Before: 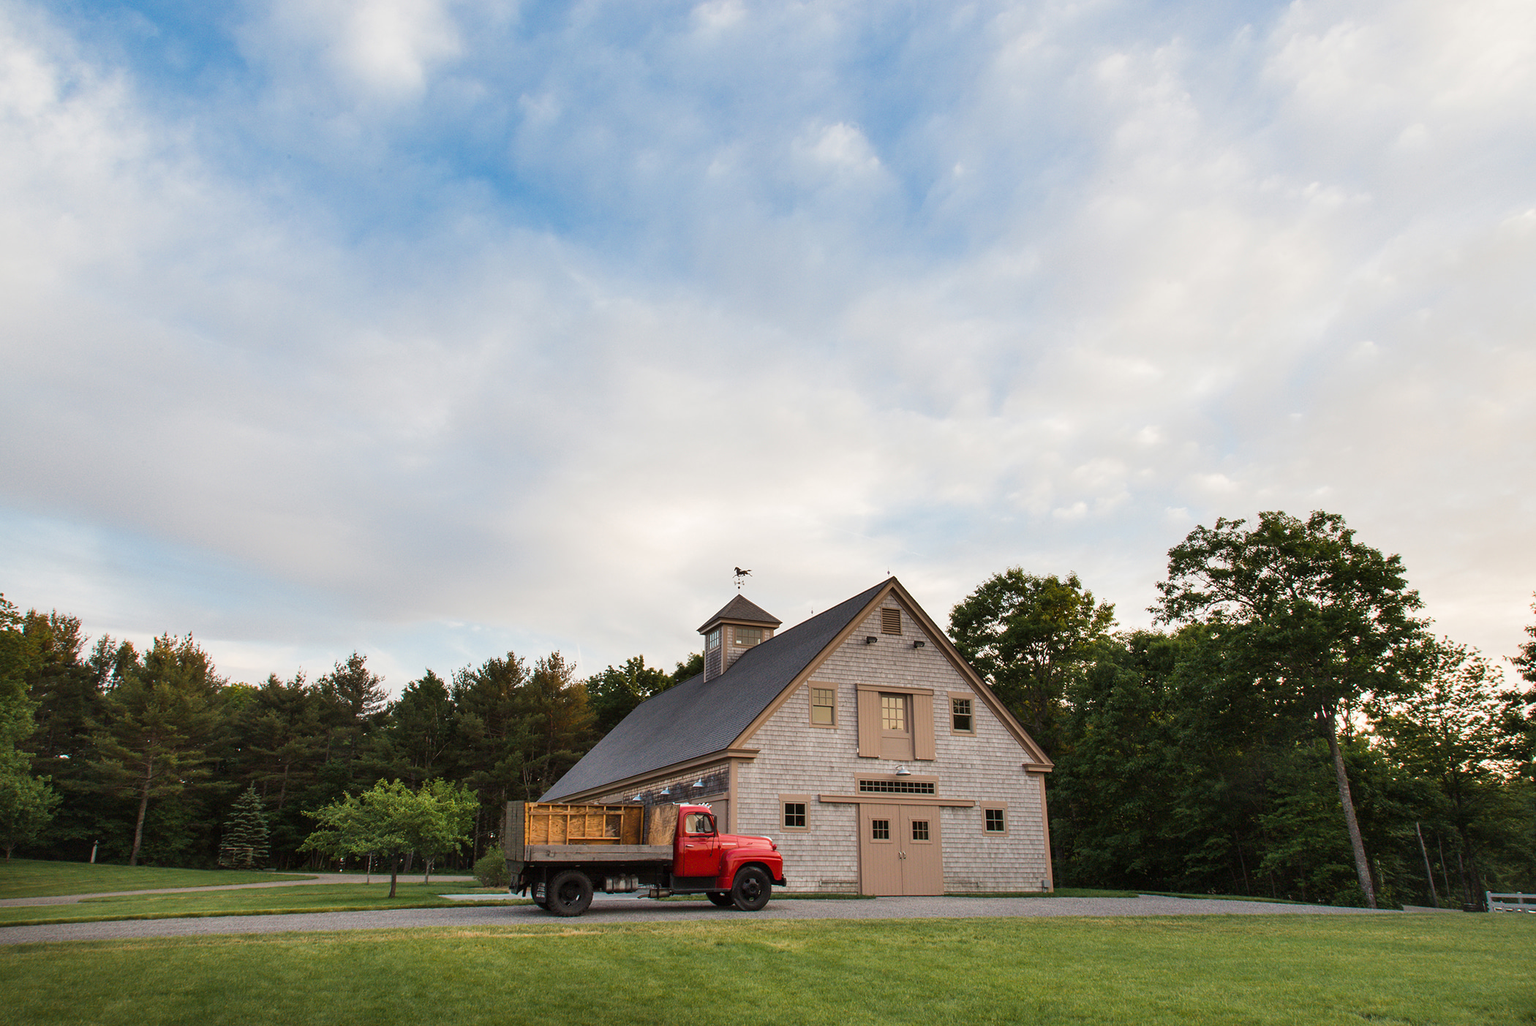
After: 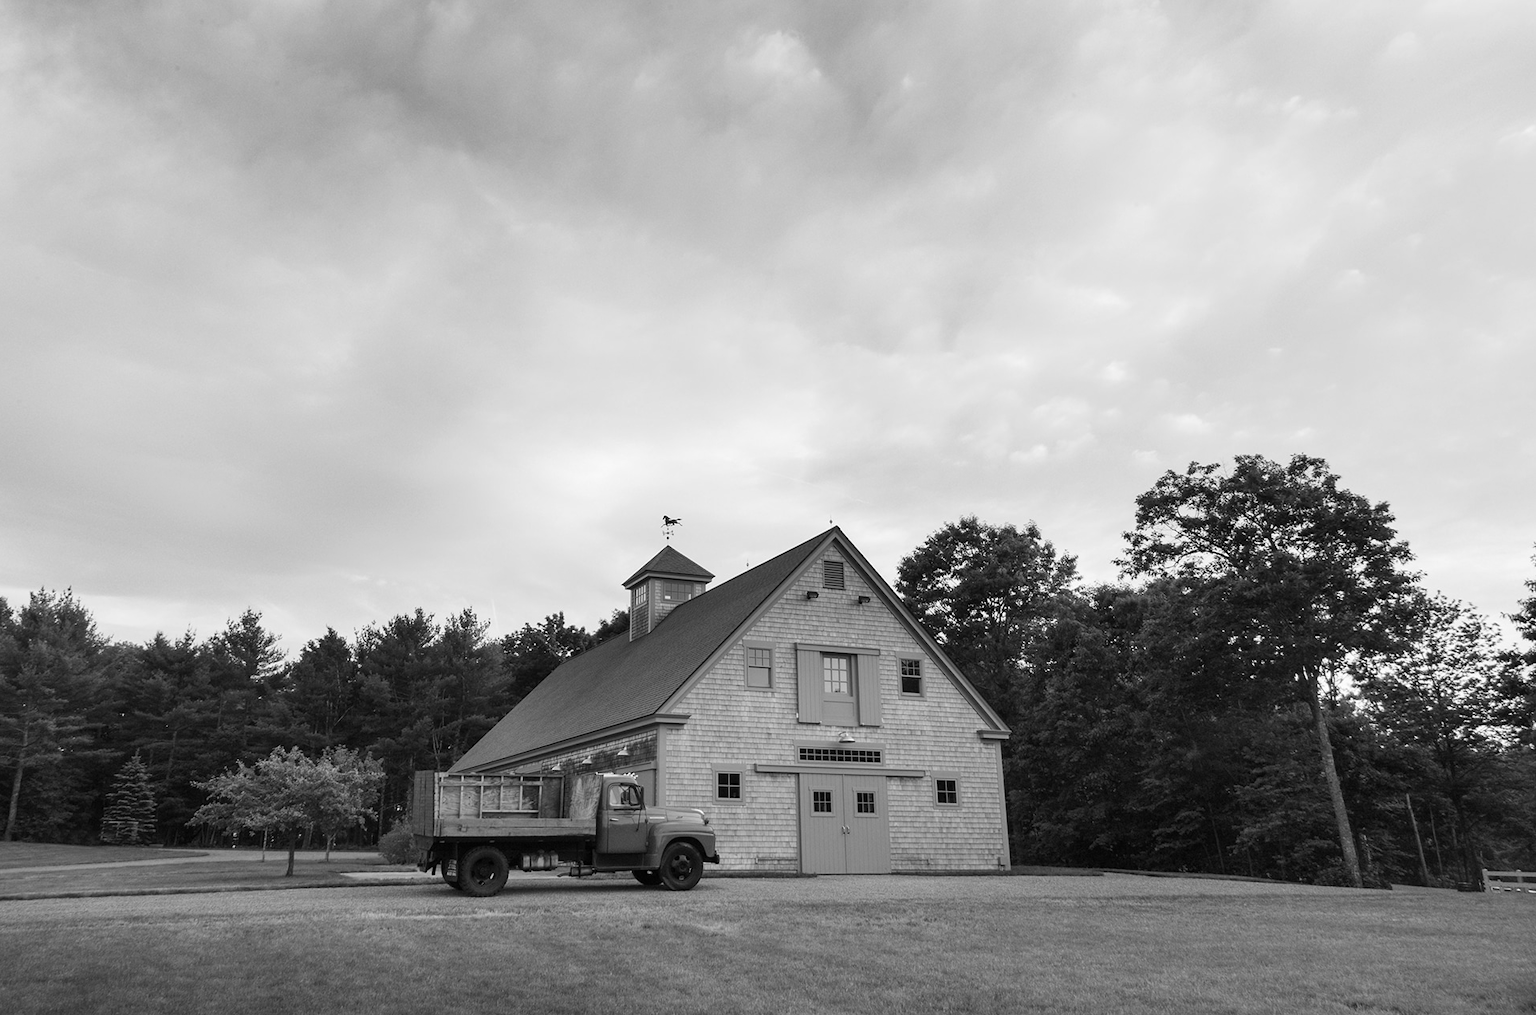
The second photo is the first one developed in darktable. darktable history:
monochrome: on, module defaults
crop and rotate: left 8.262%, top 9.226%
